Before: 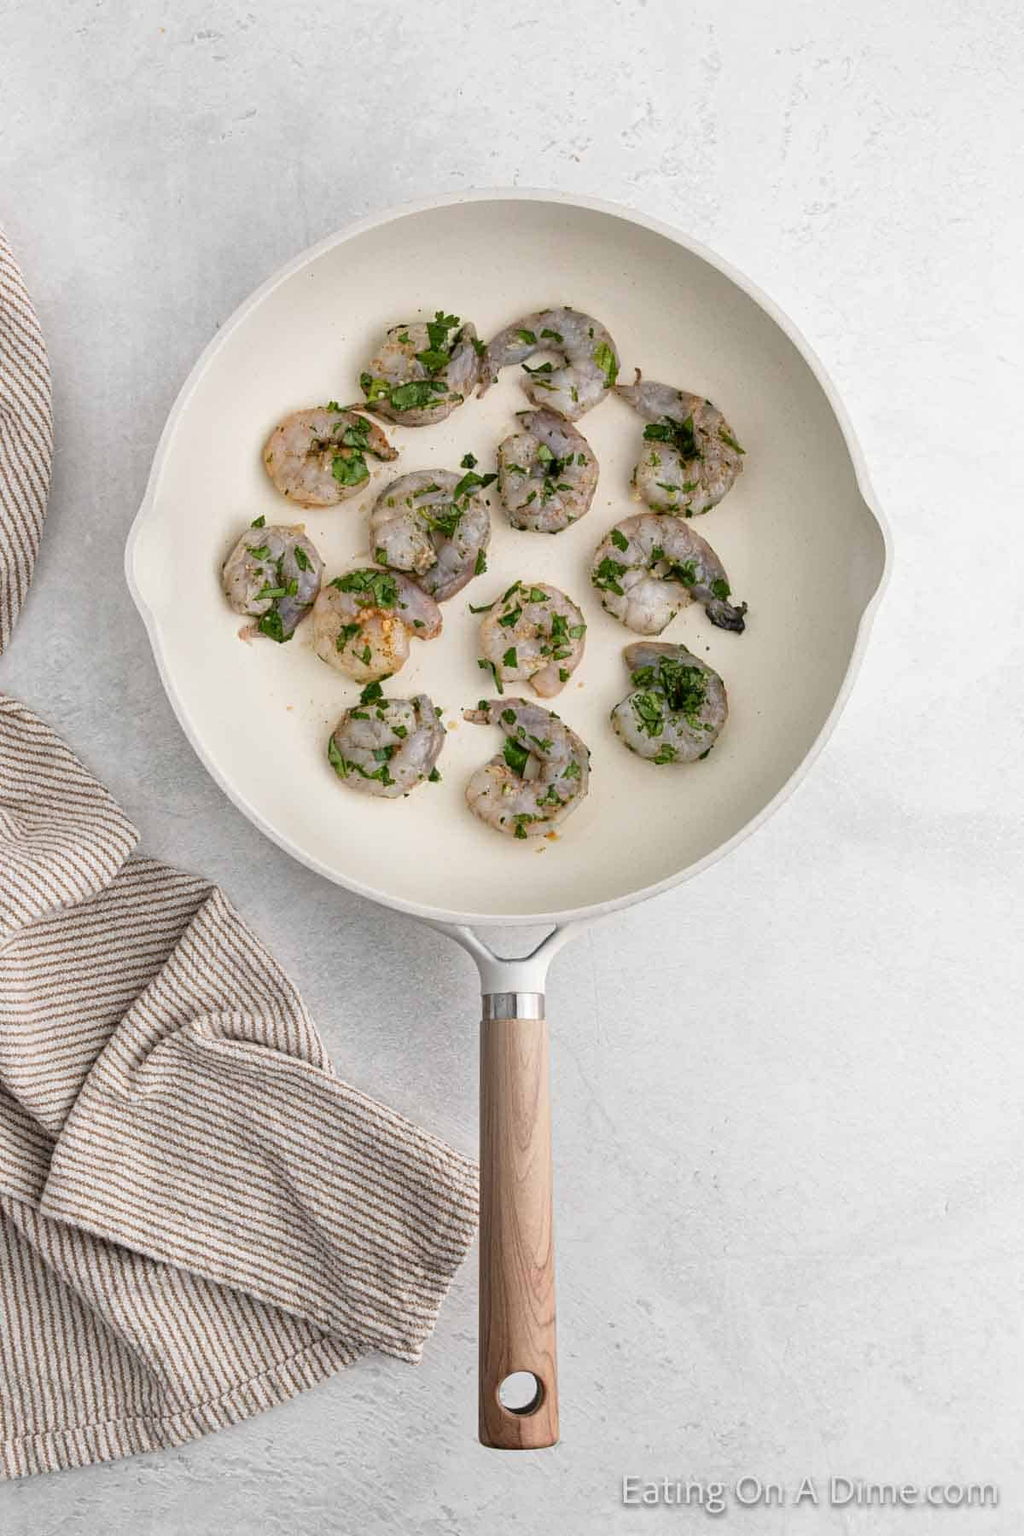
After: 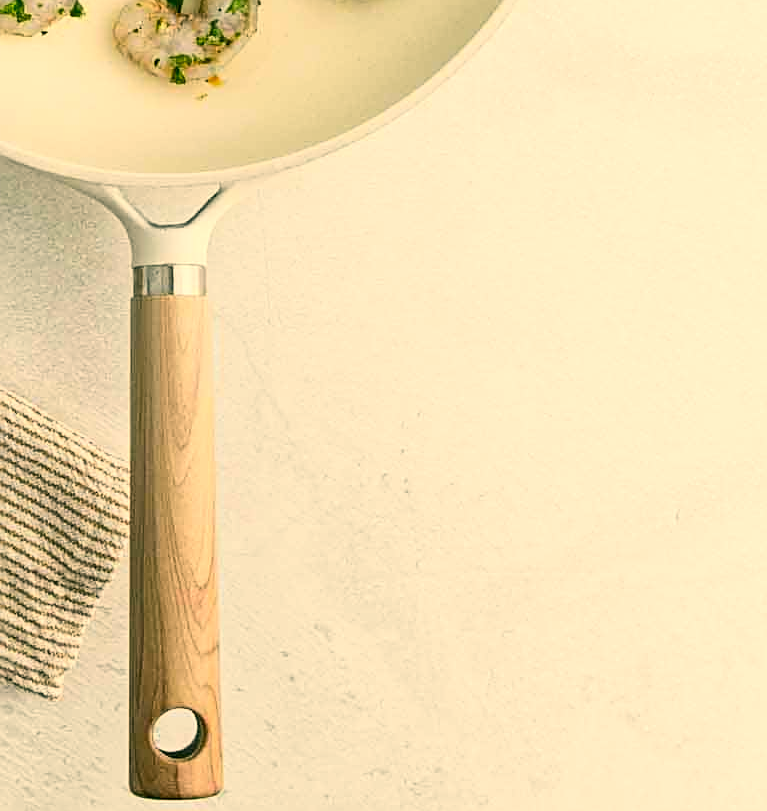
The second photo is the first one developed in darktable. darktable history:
sharpen: on, module defaults
crop and rotate: left 36.008%, top 49.968%, bottom 4.965%
color correction: highlights a* 5.21, highlights b* 24.31, shadows a* -16.35, shadows b* 3.82
contrast brightness saturation: contrast 0.199, brightness 0.16, saturation 0.217
